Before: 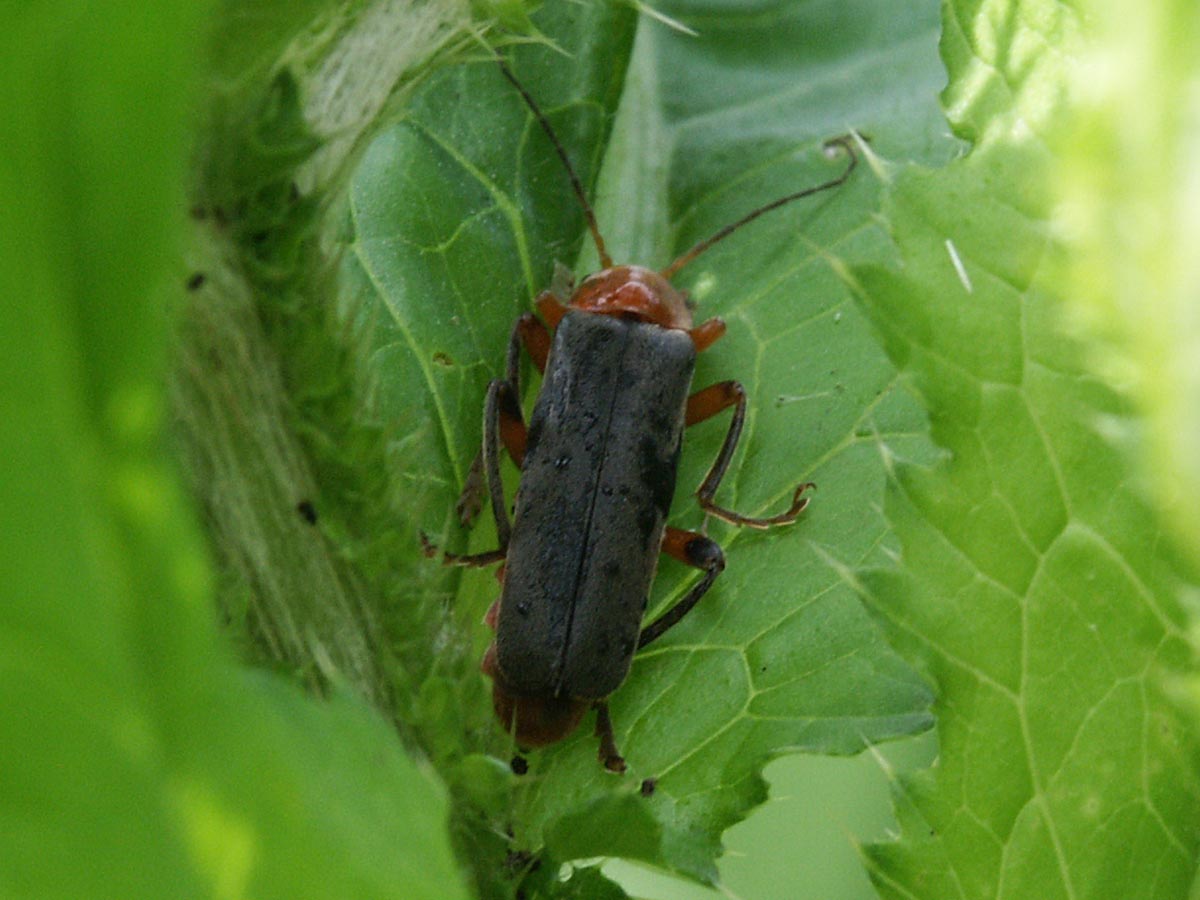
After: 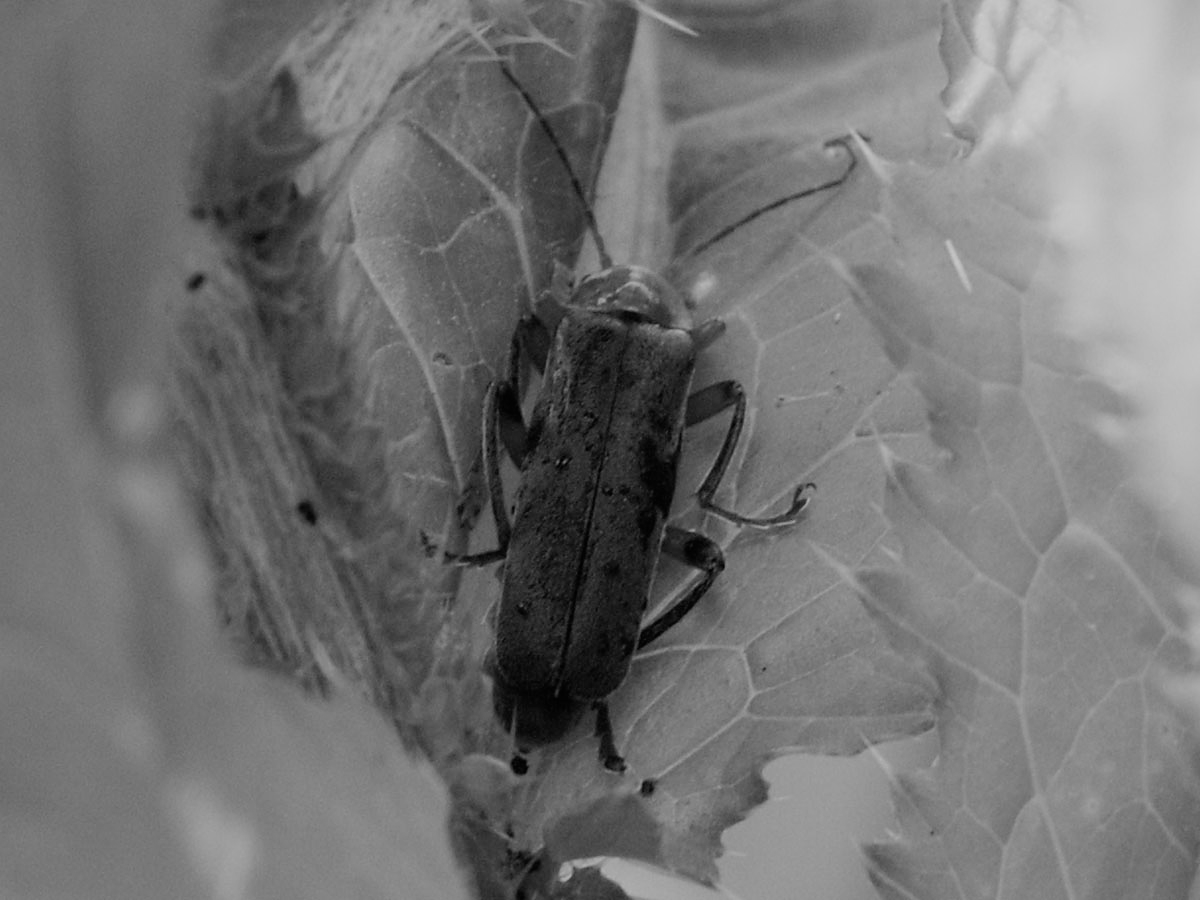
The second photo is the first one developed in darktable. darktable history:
monochrome: on, module defaults
white balance: red 0.978, blue 0.999
filmic rgb: black relative exposure -16 EV, white relative exposure 6.92 EV, hardness 4.7
